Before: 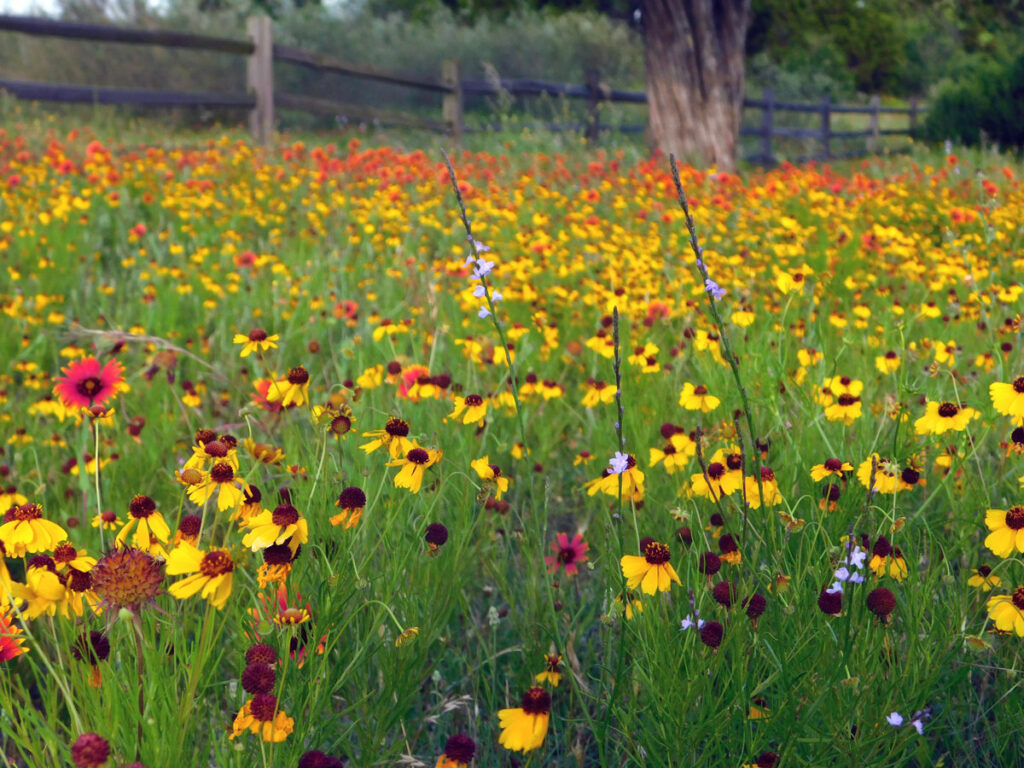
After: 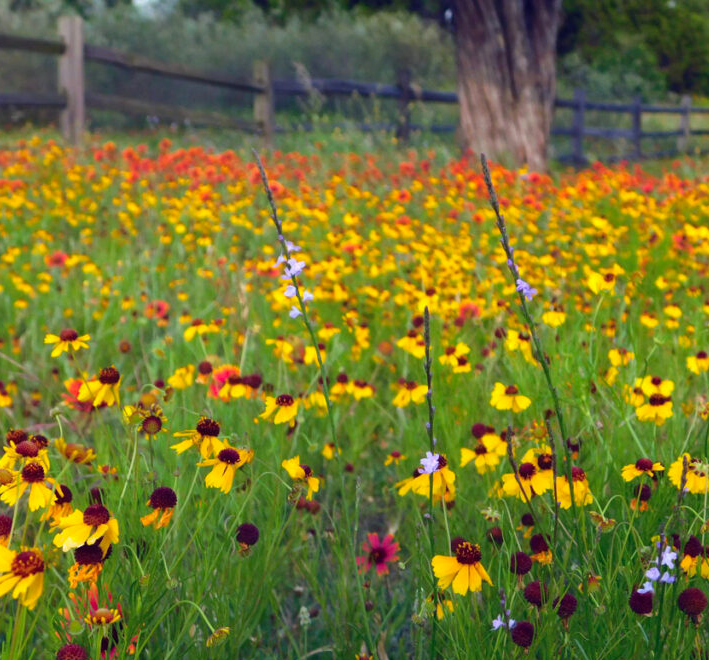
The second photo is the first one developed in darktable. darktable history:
color correction: saturation 1.1
crop: left 18.479%, right 12.2%, bottom 13.971%
